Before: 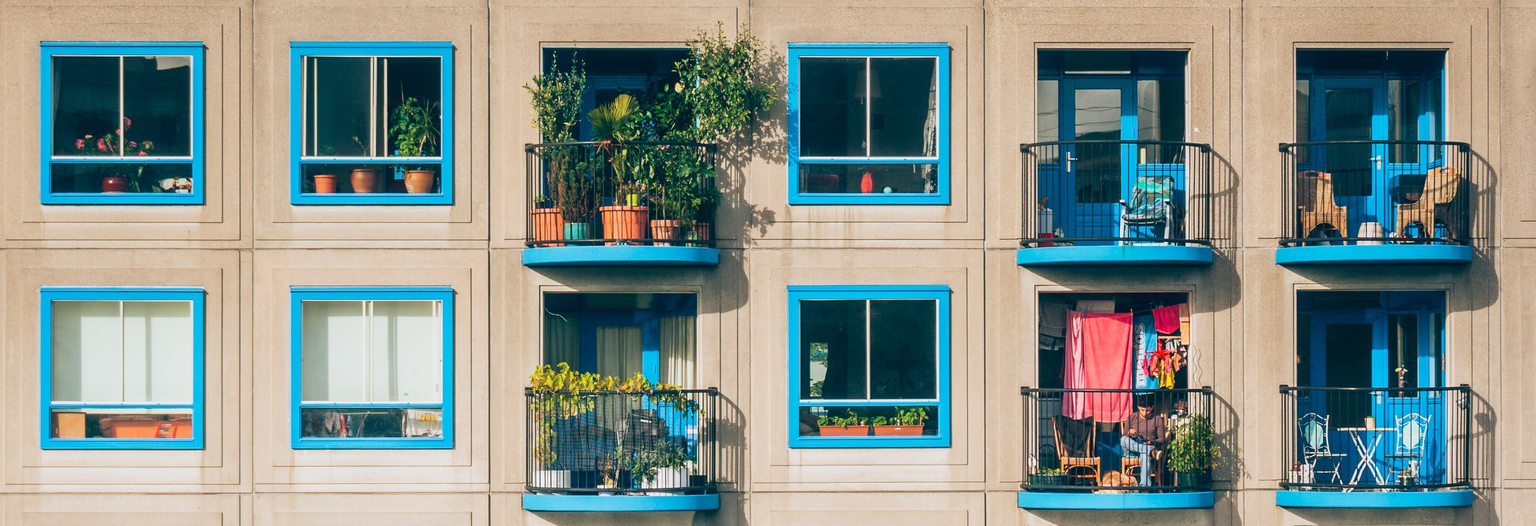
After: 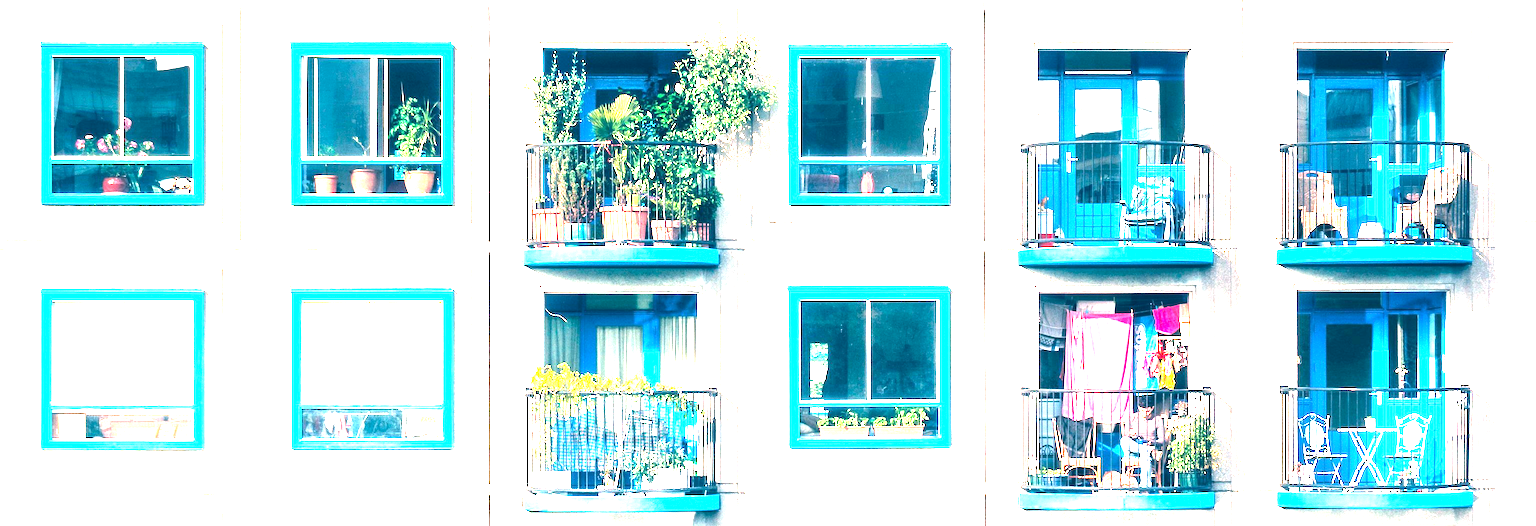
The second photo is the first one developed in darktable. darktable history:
white balance: red 1.05, blue 1.072
tone equalizer: -8 EV -0.75 EV, -7 EV -0.7 EV, -6 EV -0.6 EV, -5 EV -0.4 EV, -3 EV 0.4 EV, -2 EV 0.6 EV, -1 EV 0.7 EV, +0 EV 0.75 EV, edges refinement/feathering 500, mask exposure compensation -1.57 EV, preserve details no
exposure: black level correction 0.001, exposure 2.607 EV, compensate exposure bias true, compensate highlight preservation false
